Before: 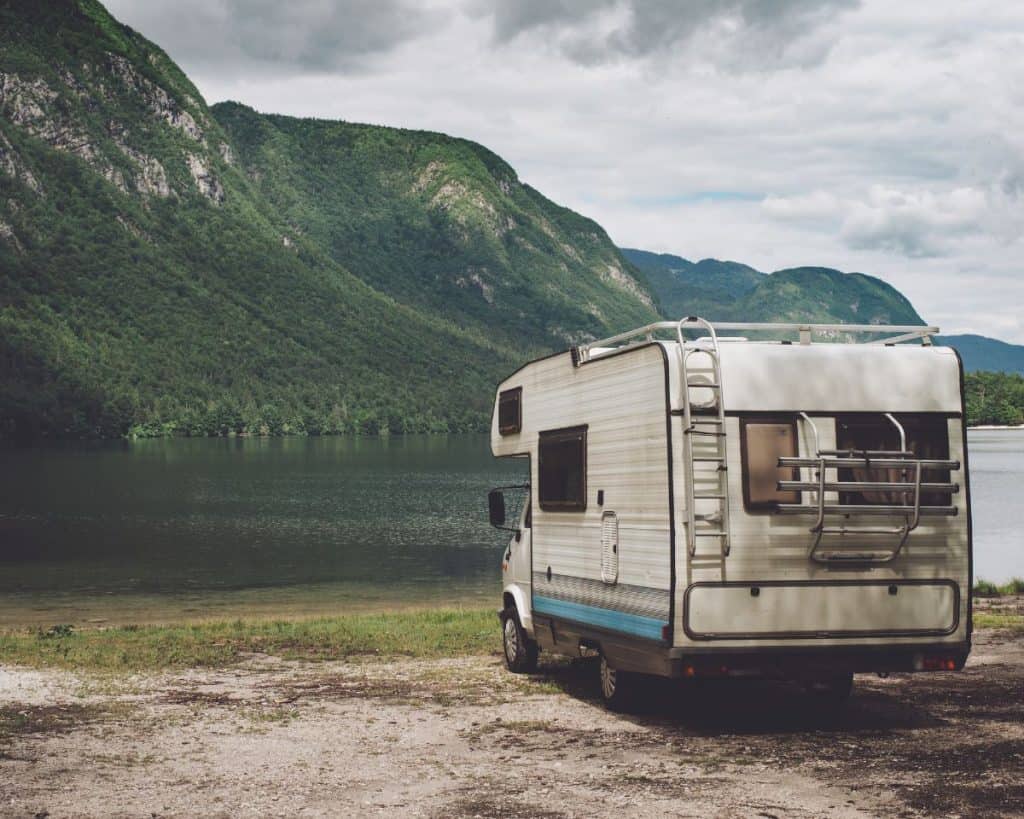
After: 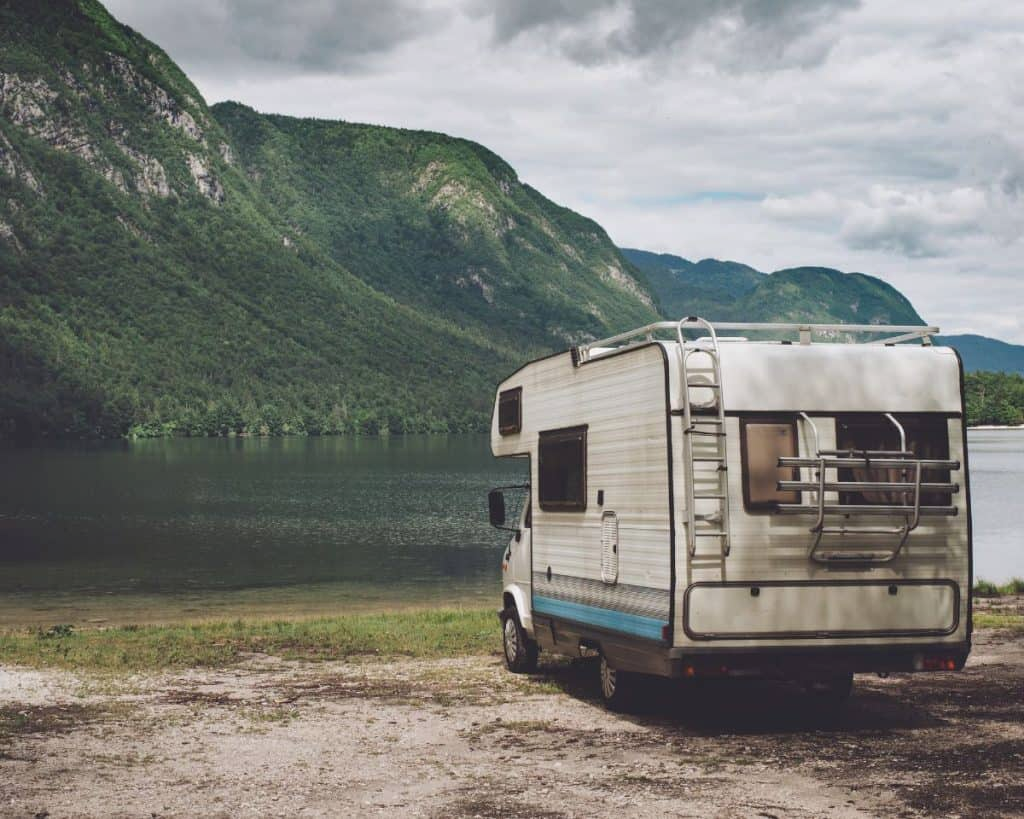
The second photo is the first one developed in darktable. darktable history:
color correction: highlights a* 0.036, highlights b* -0.846
shadows and highlights: shadows 31.92, highlights -33.11, soften with gaussian
